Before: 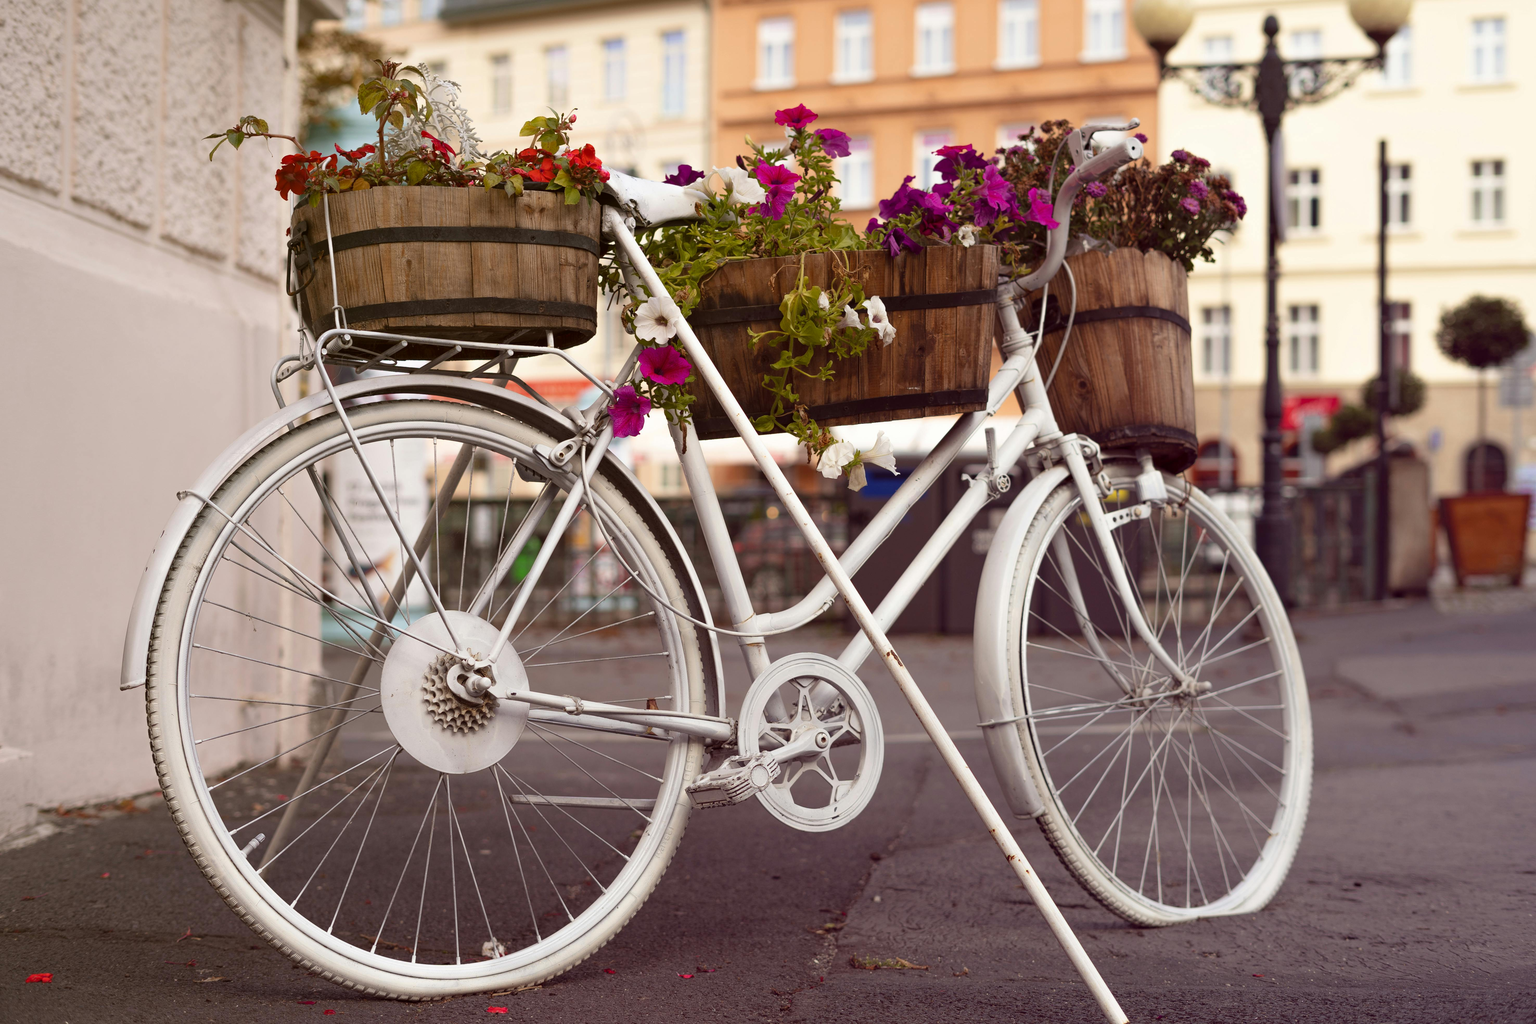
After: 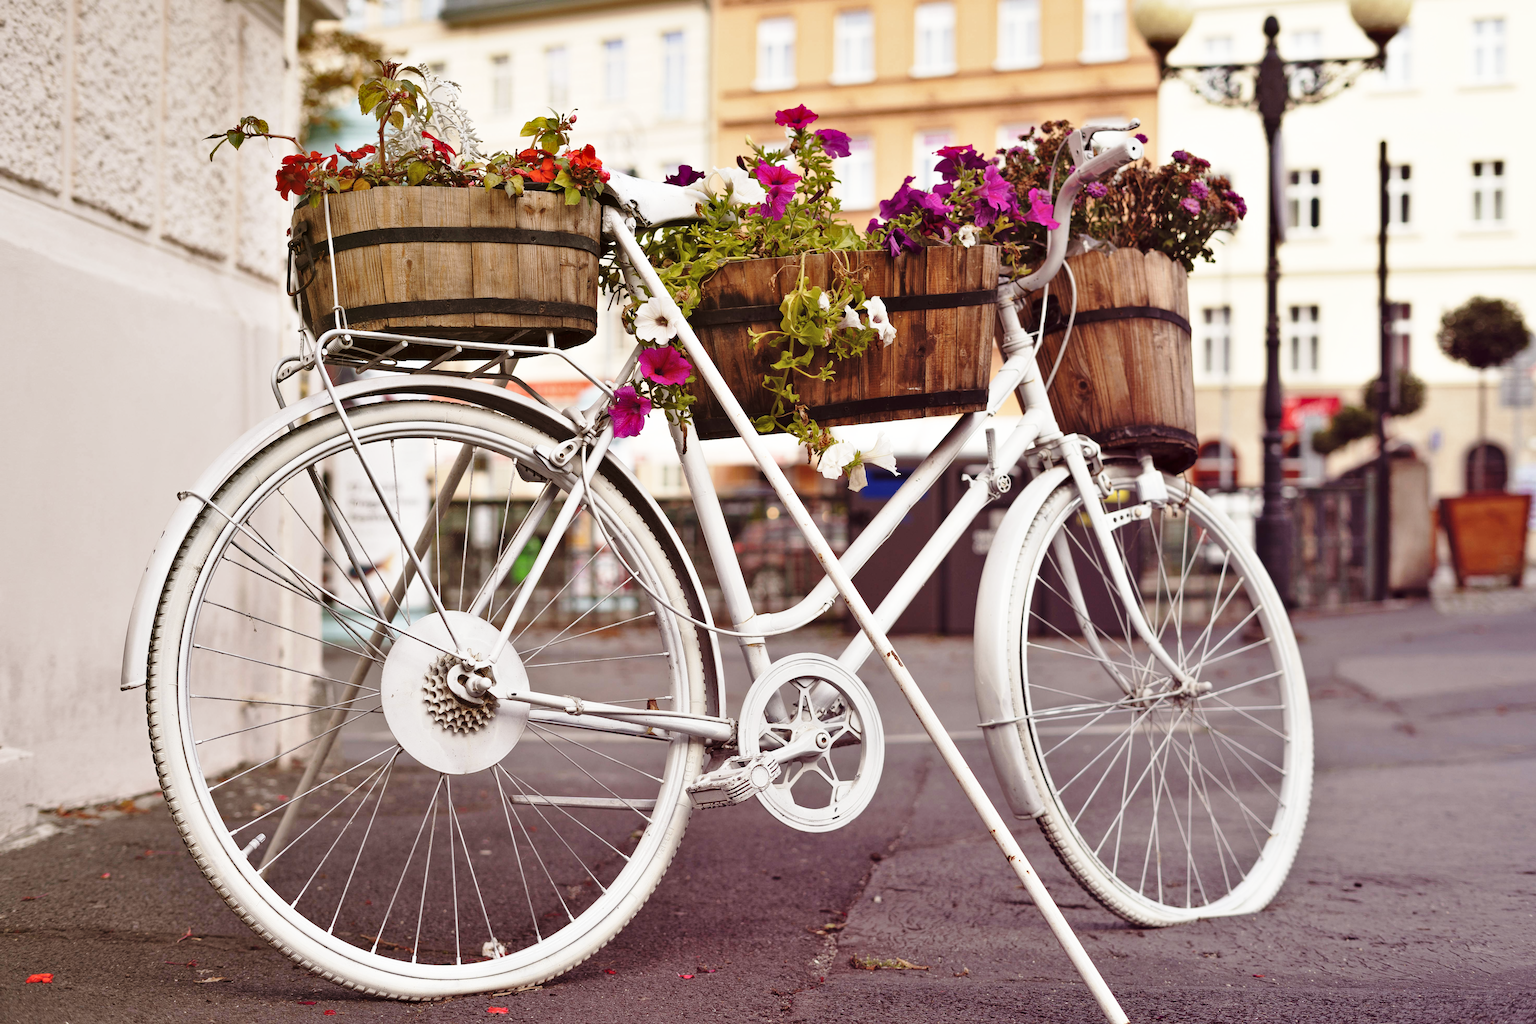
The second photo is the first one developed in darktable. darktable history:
base curve: curves: ch0 [(0, 0) (0.028, 0.03) (0.121, 0.232) (0.46, 0.748) (0.859, 0.968) (1, 1)], preserve colors none
shadows and highlights: soften with gaussian
contrast brightness saturation: saturation -0.17
